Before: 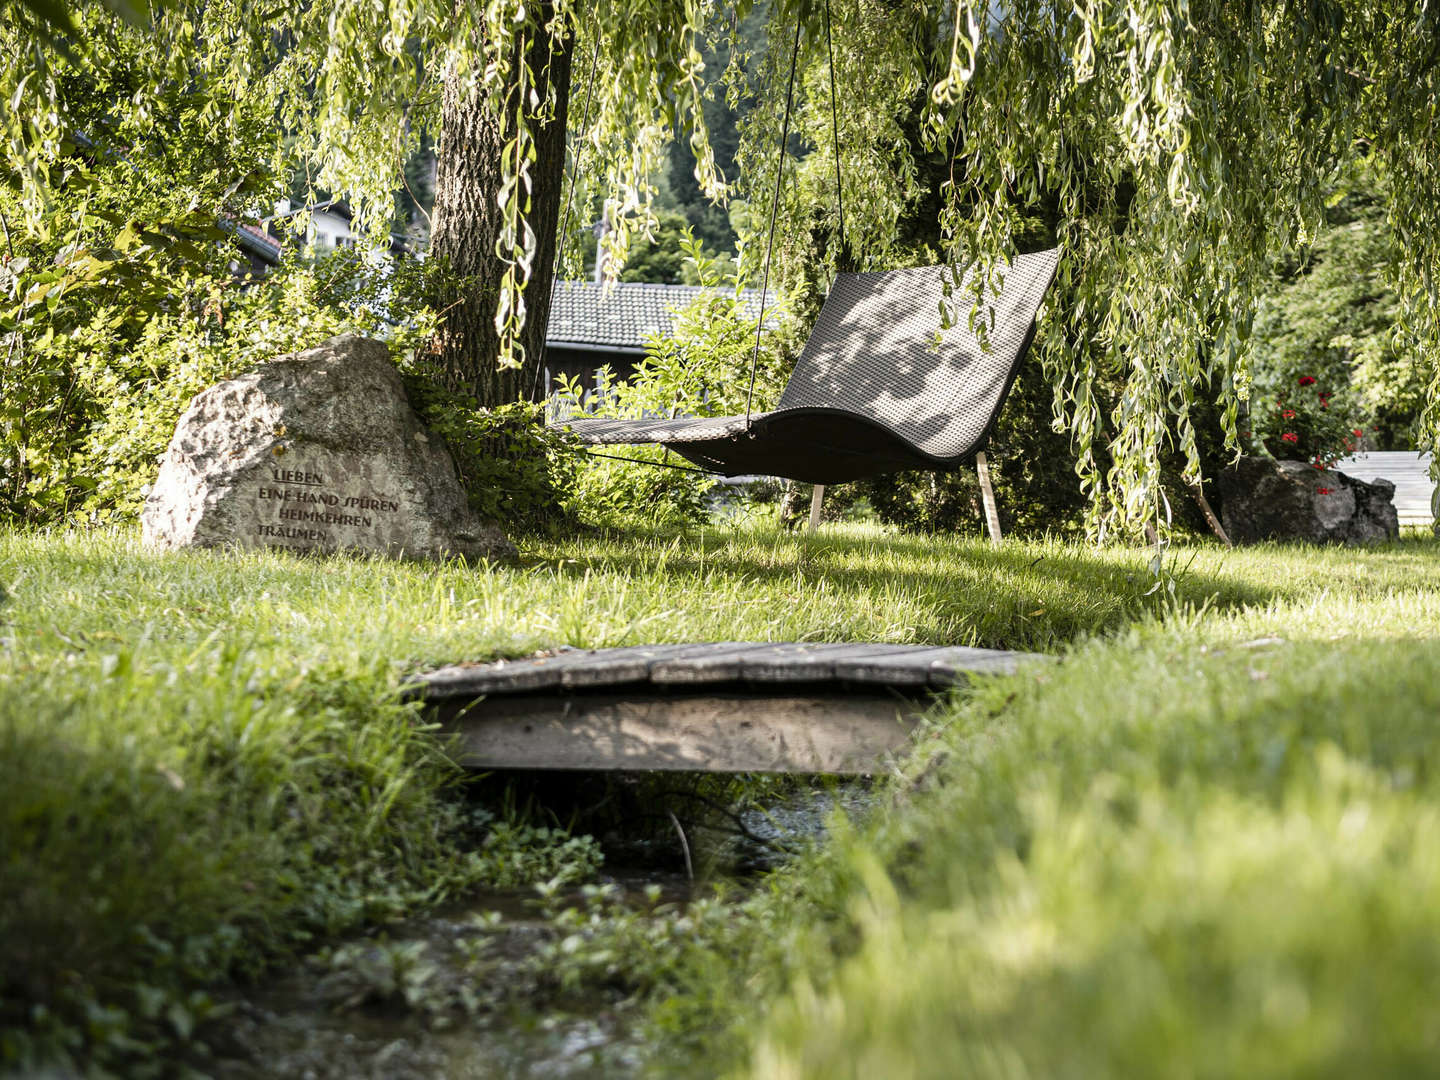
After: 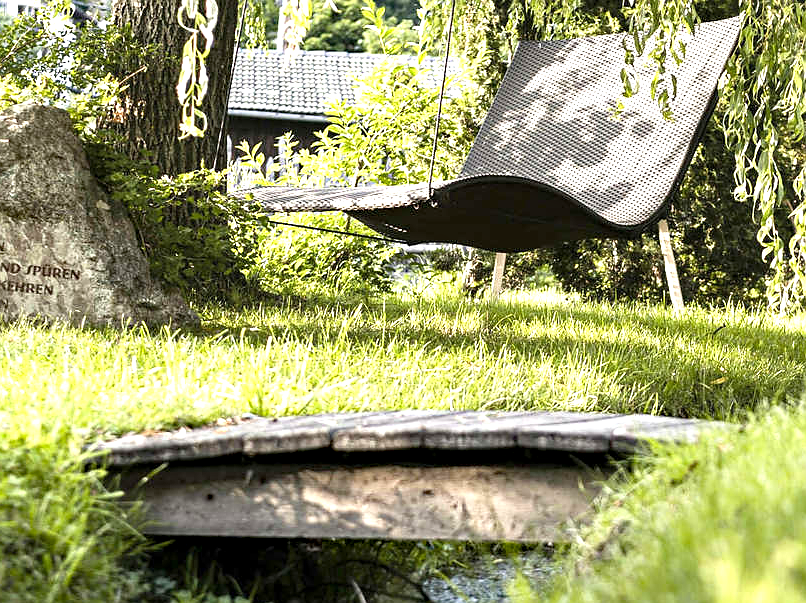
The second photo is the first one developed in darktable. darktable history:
sharpen: radius 1.043
haze removal: strength 0.284, distance 0.25, adaptive false
crop and rotate: left 22.092%, top 21.487%, right 21.935%, bottom 22.623%
exposure: exposure 1 EV, compensate exposure bias true, compensate highlight preservation false
